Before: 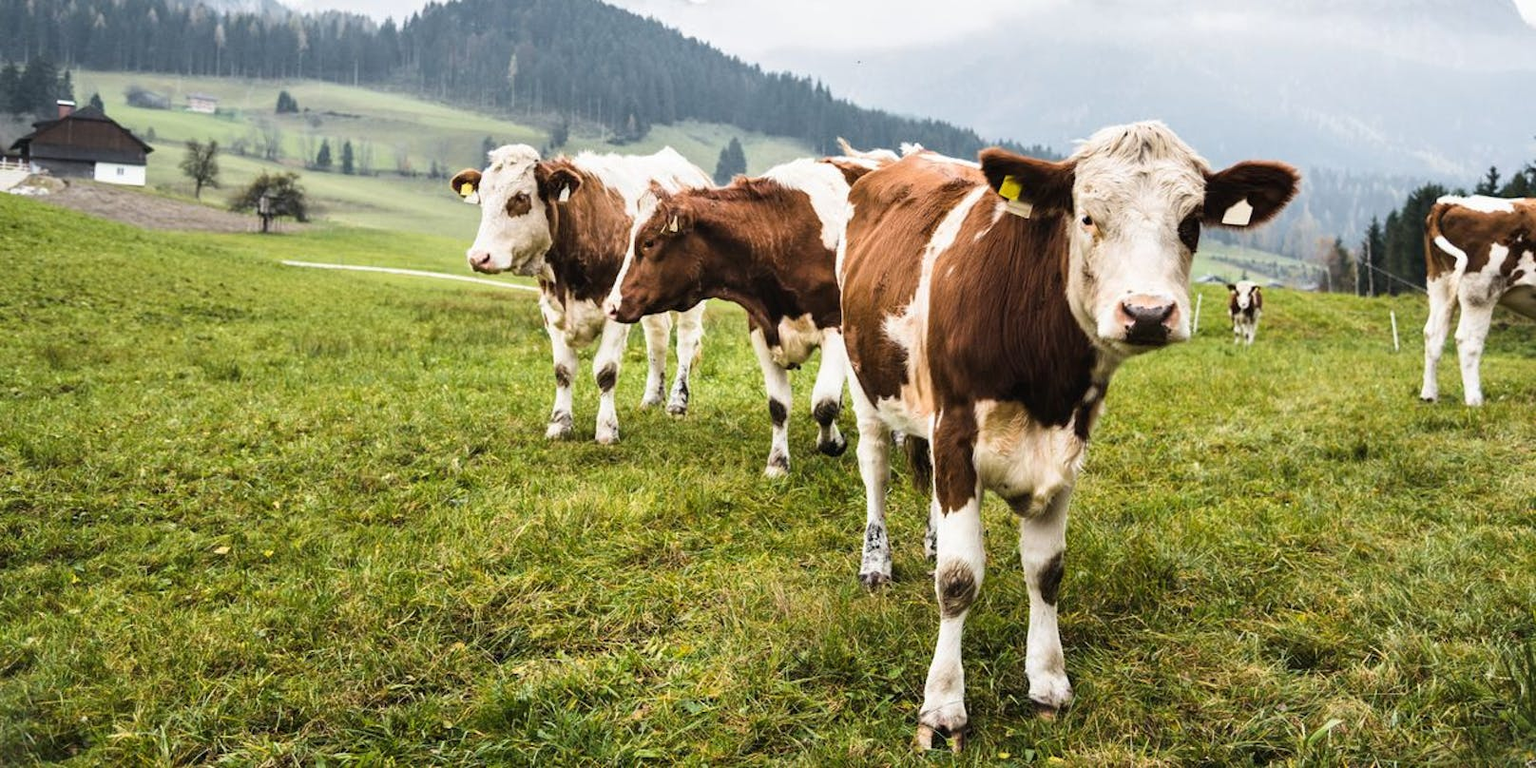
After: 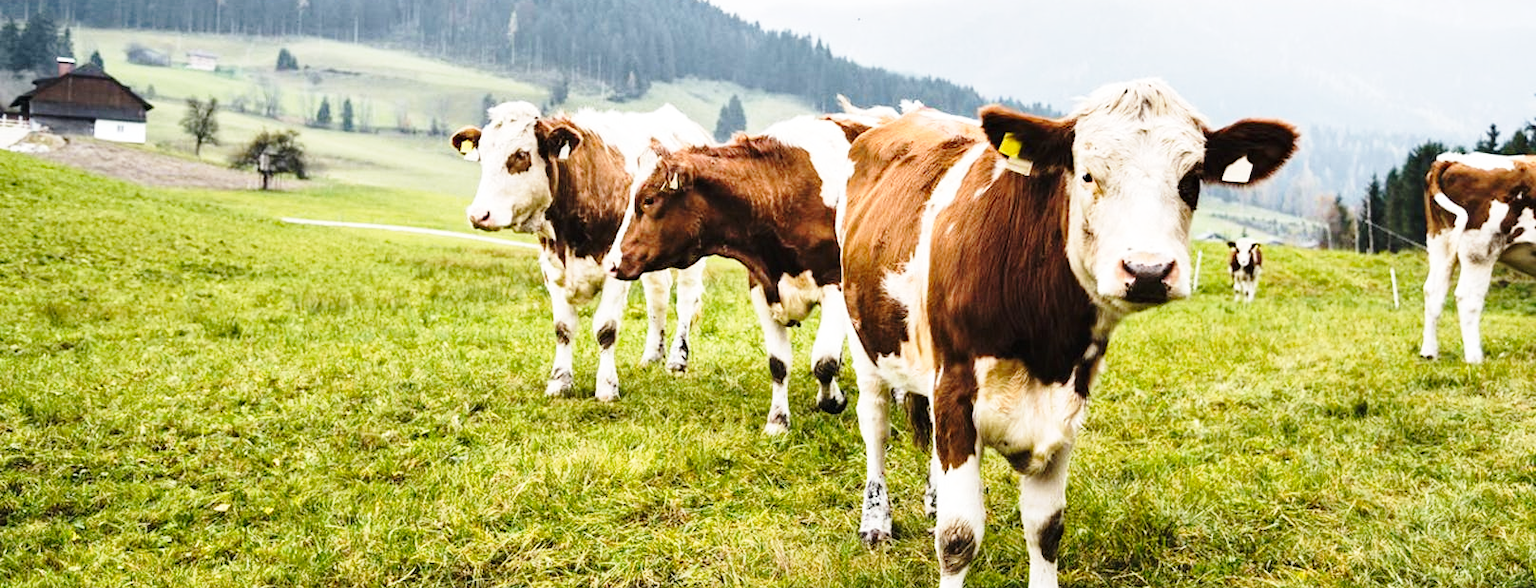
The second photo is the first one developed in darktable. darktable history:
base curve: curves: ch0 [(0, 0) (0.028, 0.03) (0.121, 0.232) (0.46, 0.748) (0.859, 0.968) (1, 1)], preserve colors none
haze removal: strength 0.12, distance 0.25, compatibility mode true, adaptive false
crop: top 5.667%, bottom 17.637%
